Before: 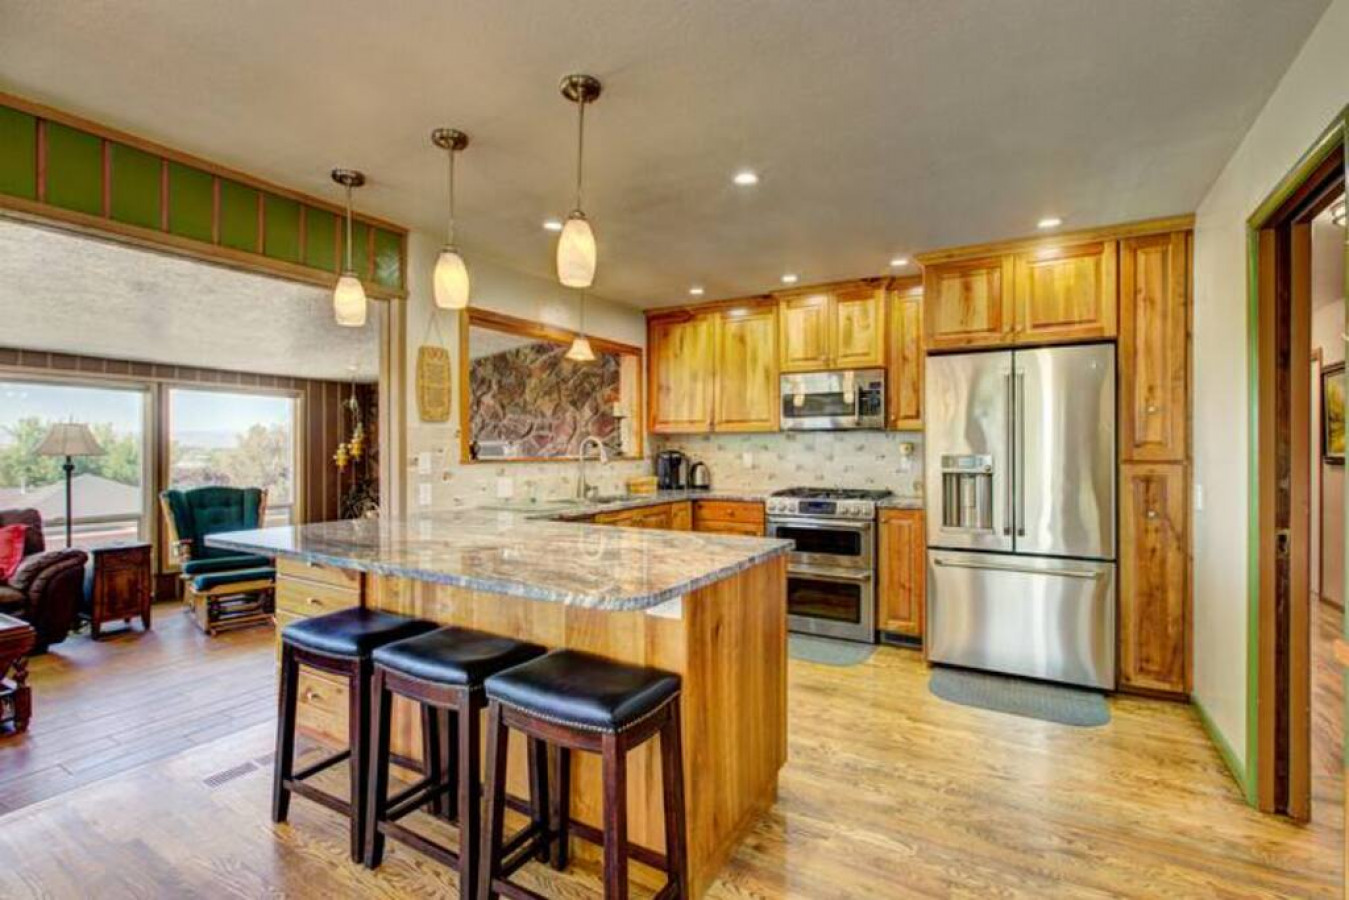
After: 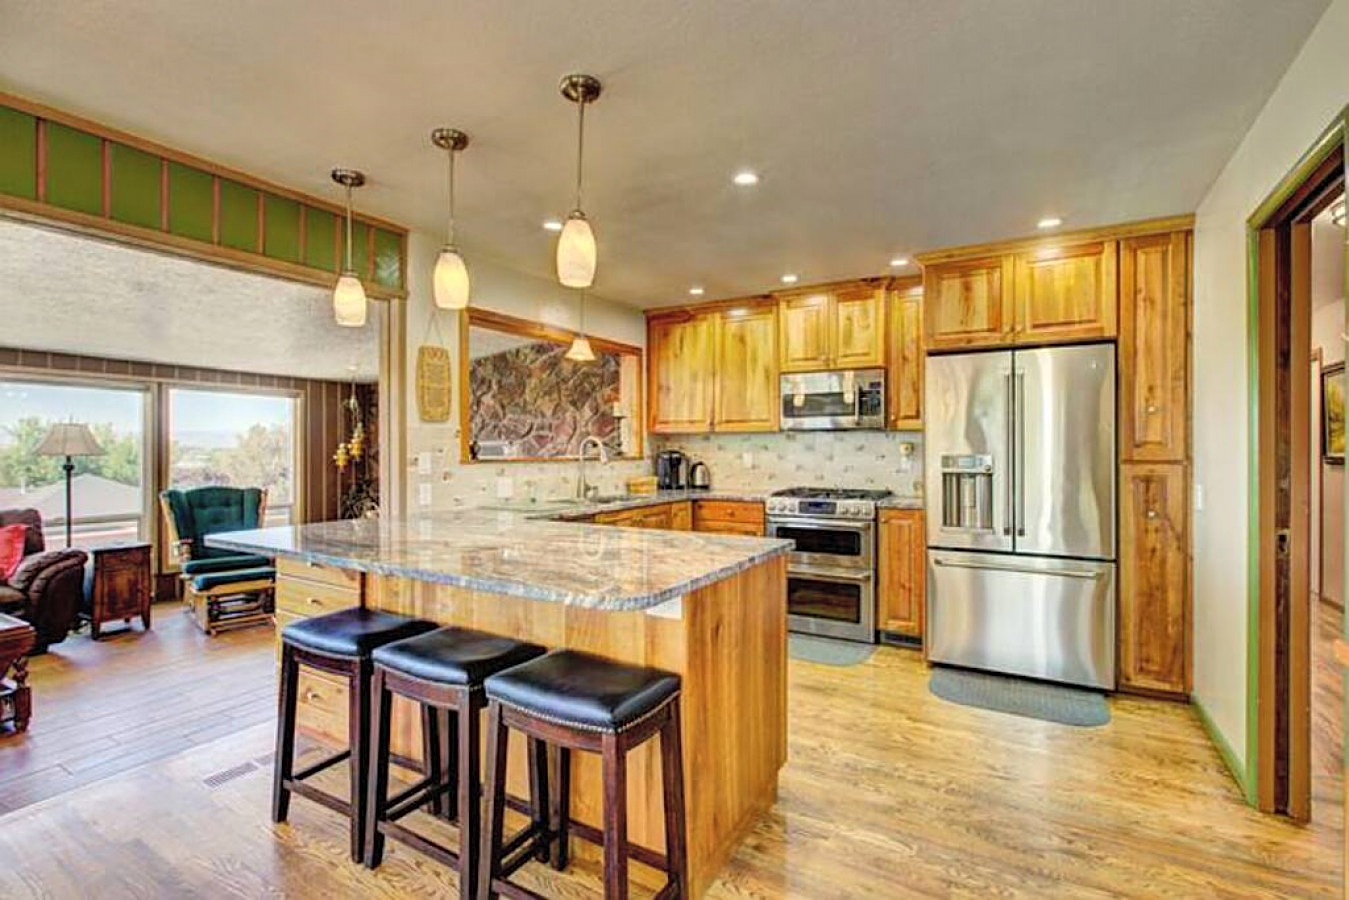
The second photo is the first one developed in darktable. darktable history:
shadows and highlights: low approximation 0.01, soften with gaussian
contrast brightness saturation: brightness 0.155
sharpen: on, module defaults
